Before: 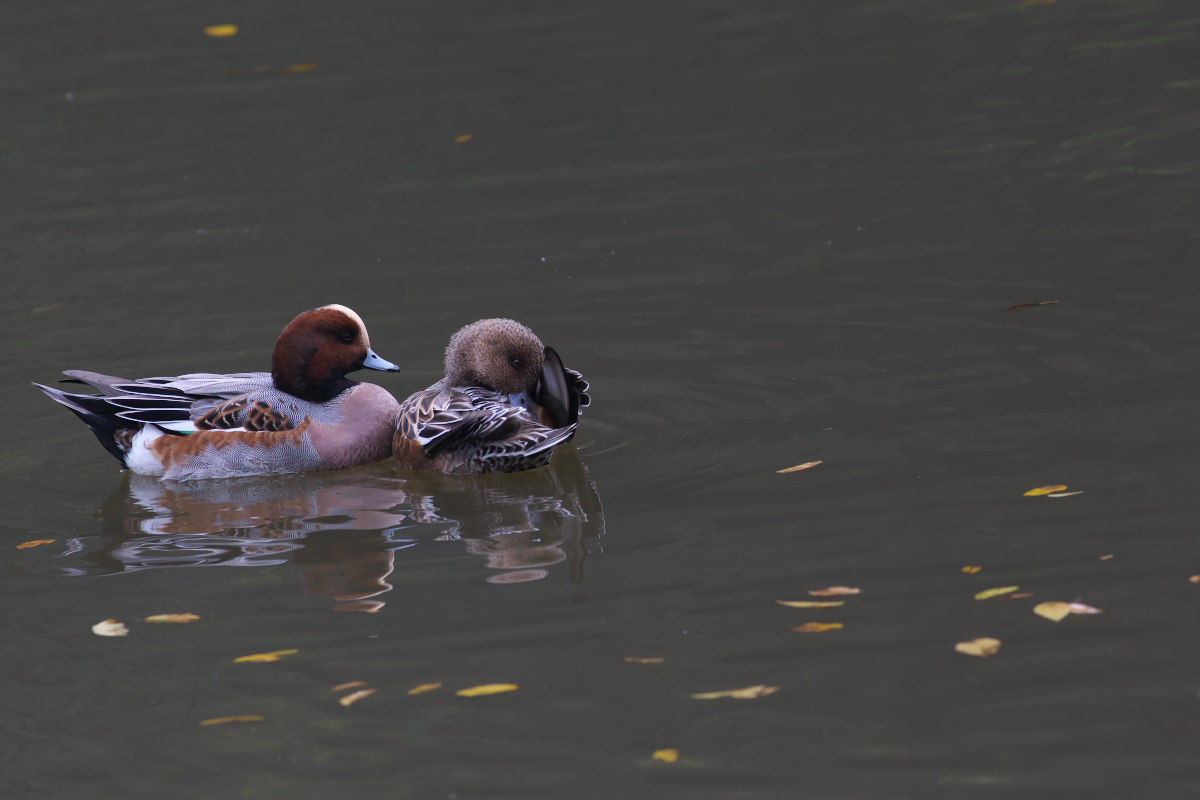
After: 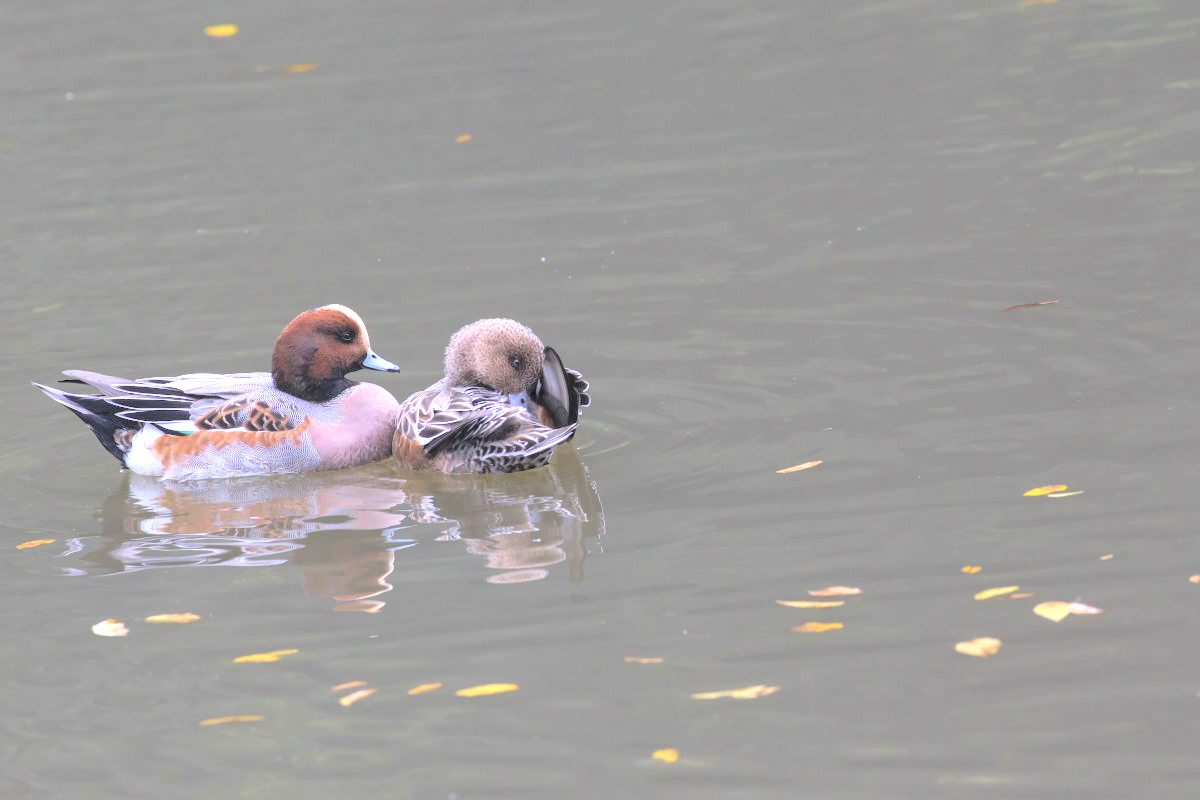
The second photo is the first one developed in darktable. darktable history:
local contrast: highlights 60%, shadows 59%, detail 160%
contrast brightness saturation: brightness 0.991
color balance rgb: perceptual saturation grading › global saturation 20%, perceptual saturation grading › highlights -25.015%, perceptual saturation grading › shadows 25.74%, global vibrance 20%
